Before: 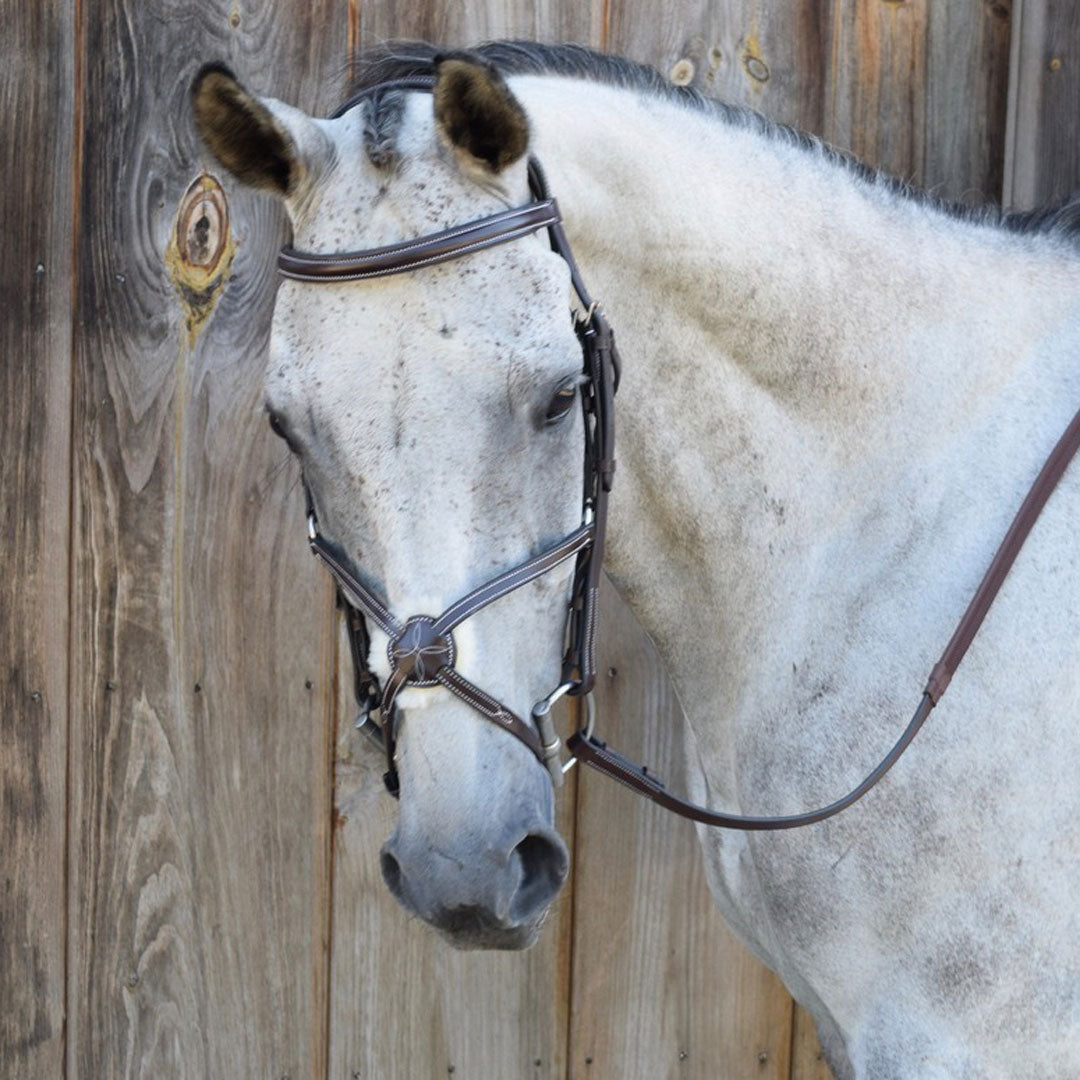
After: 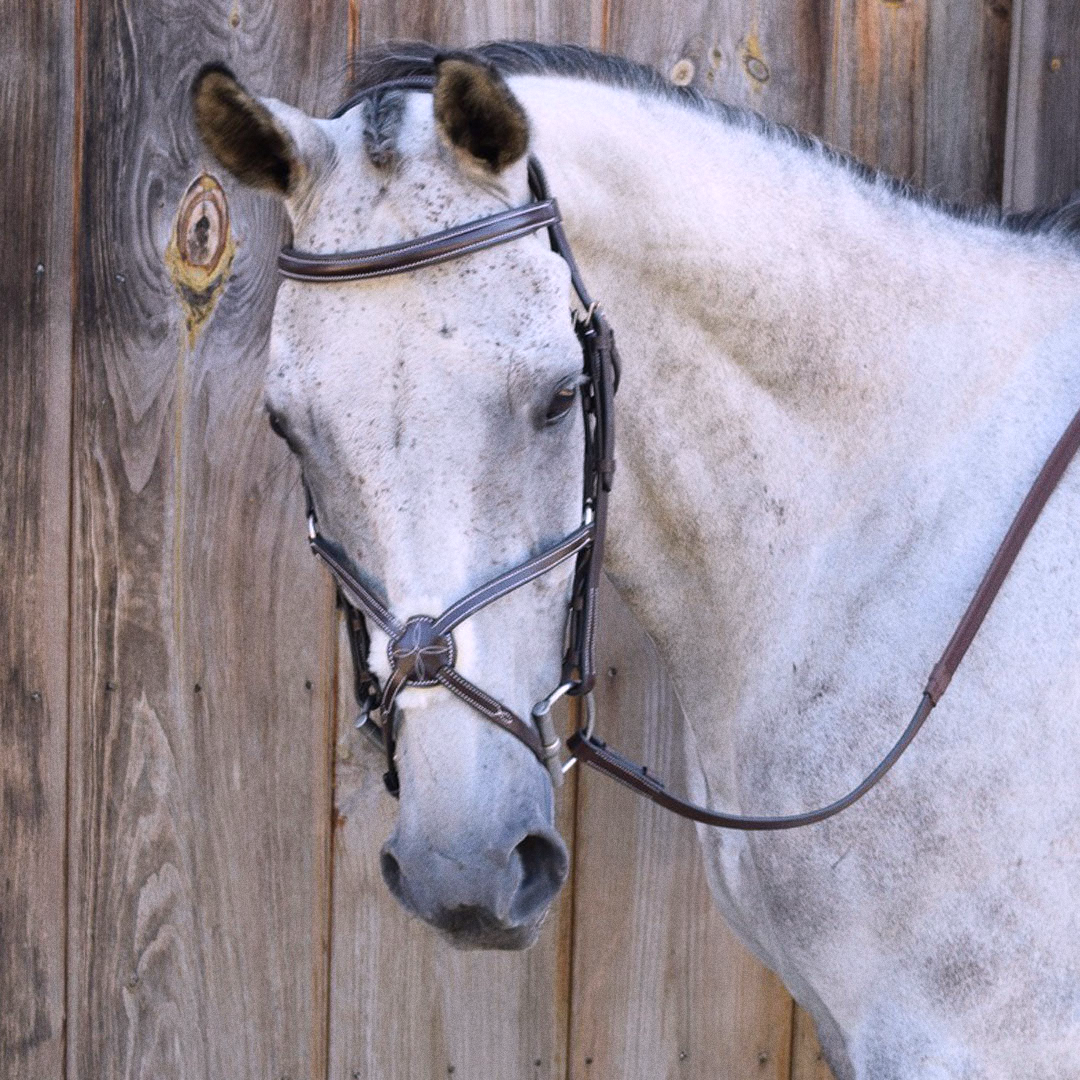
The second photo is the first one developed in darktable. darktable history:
white balance: red 1.05, blue 1.072
grain: coarseness 0.09 ISO
